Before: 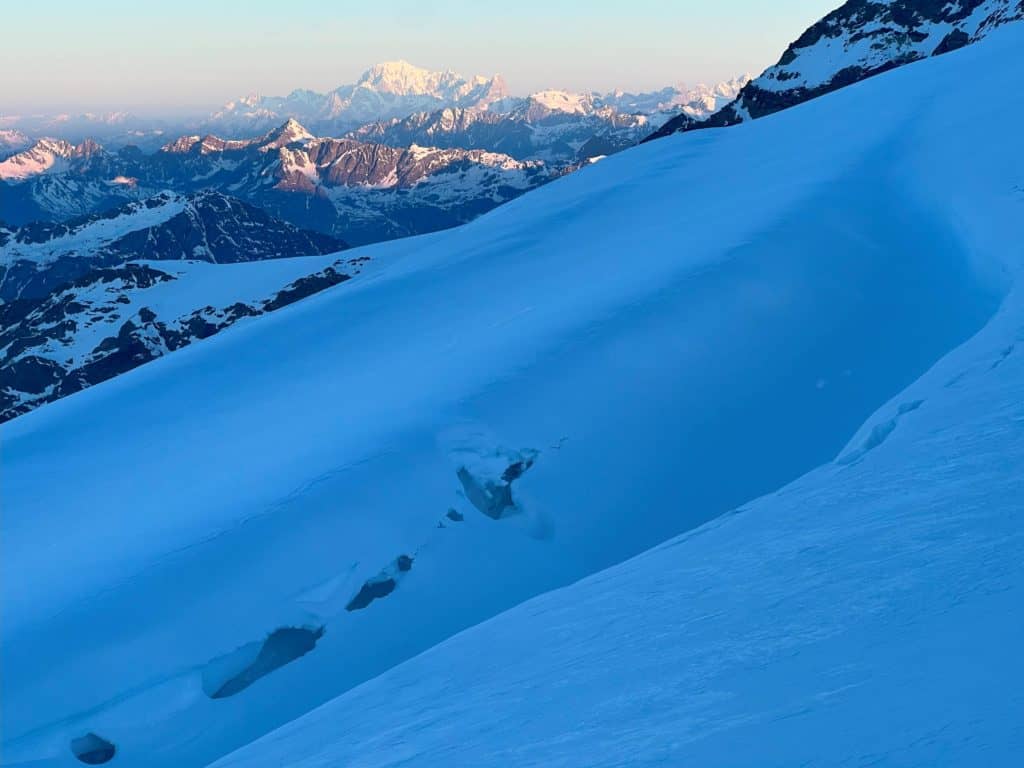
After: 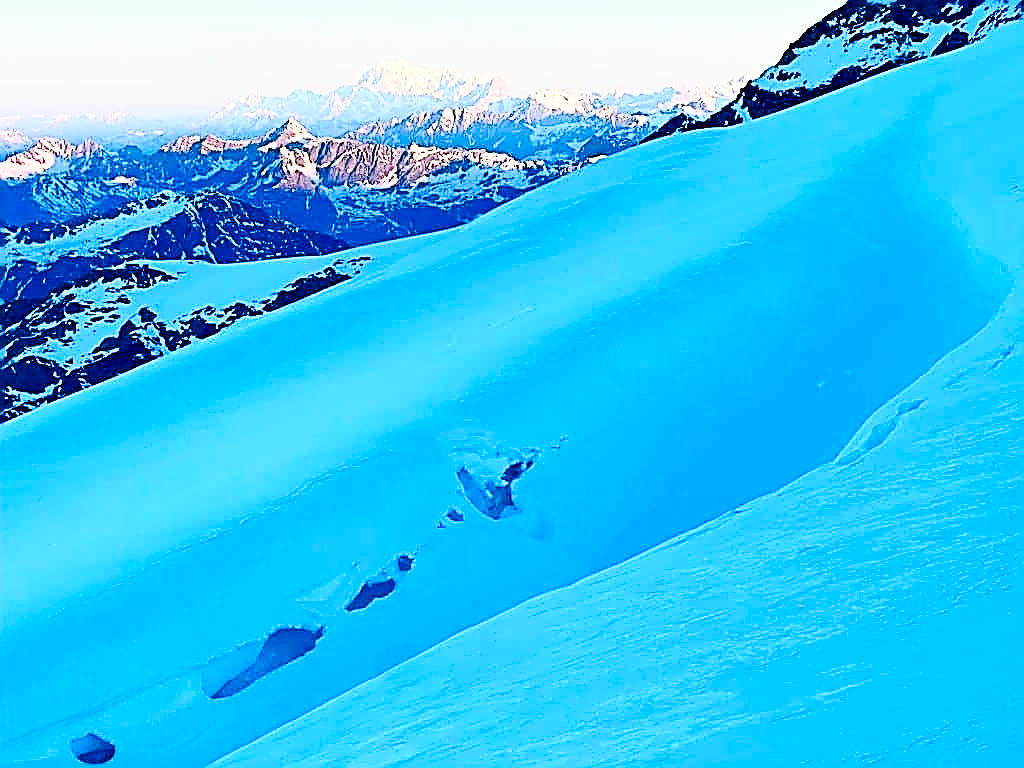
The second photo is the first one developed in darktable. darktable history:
exposure: black level correction 0.01, exposure 0.008 EV, compensate exposure bias true, compensate highlight preservation false
base curve: curves: ch0 [(0, 0) (0.036, 0.037) (0.121, 0.228) (0.46, 0.76) (0.859, 0.983) (1, 1)], preserve colors none
contrast brightness saturation: contrast 0.195, brightness 0.159, saturation 0.218
sharpen: amount 1.982
